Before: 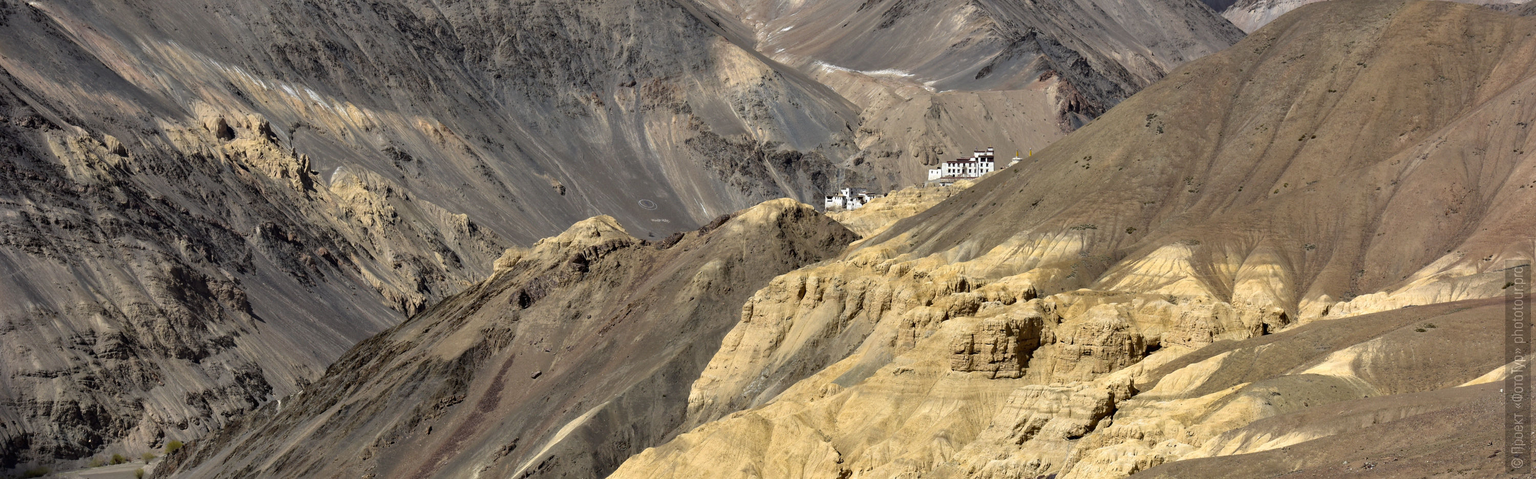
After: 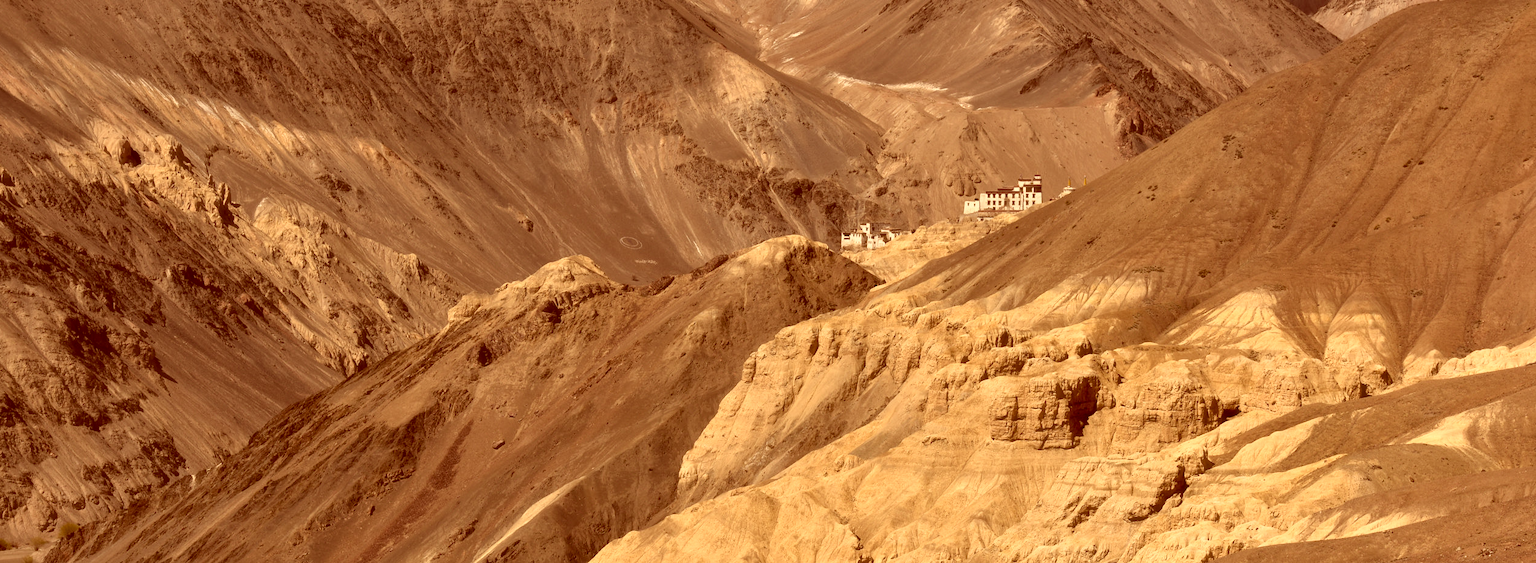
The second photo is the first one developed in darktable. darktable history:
color correction: highlights a* 9.03, highlights b* 8.71, shadows a* 40, shadows b* 40, saturation 0.8
white balance: red 1.08, blue 0.791
haze removal: strength -0.1, adaptive false
crop: left 7.598%, right 7.873%
color balance rgb: global vibrance -1%, saturation formula JzAzBz (2021)
